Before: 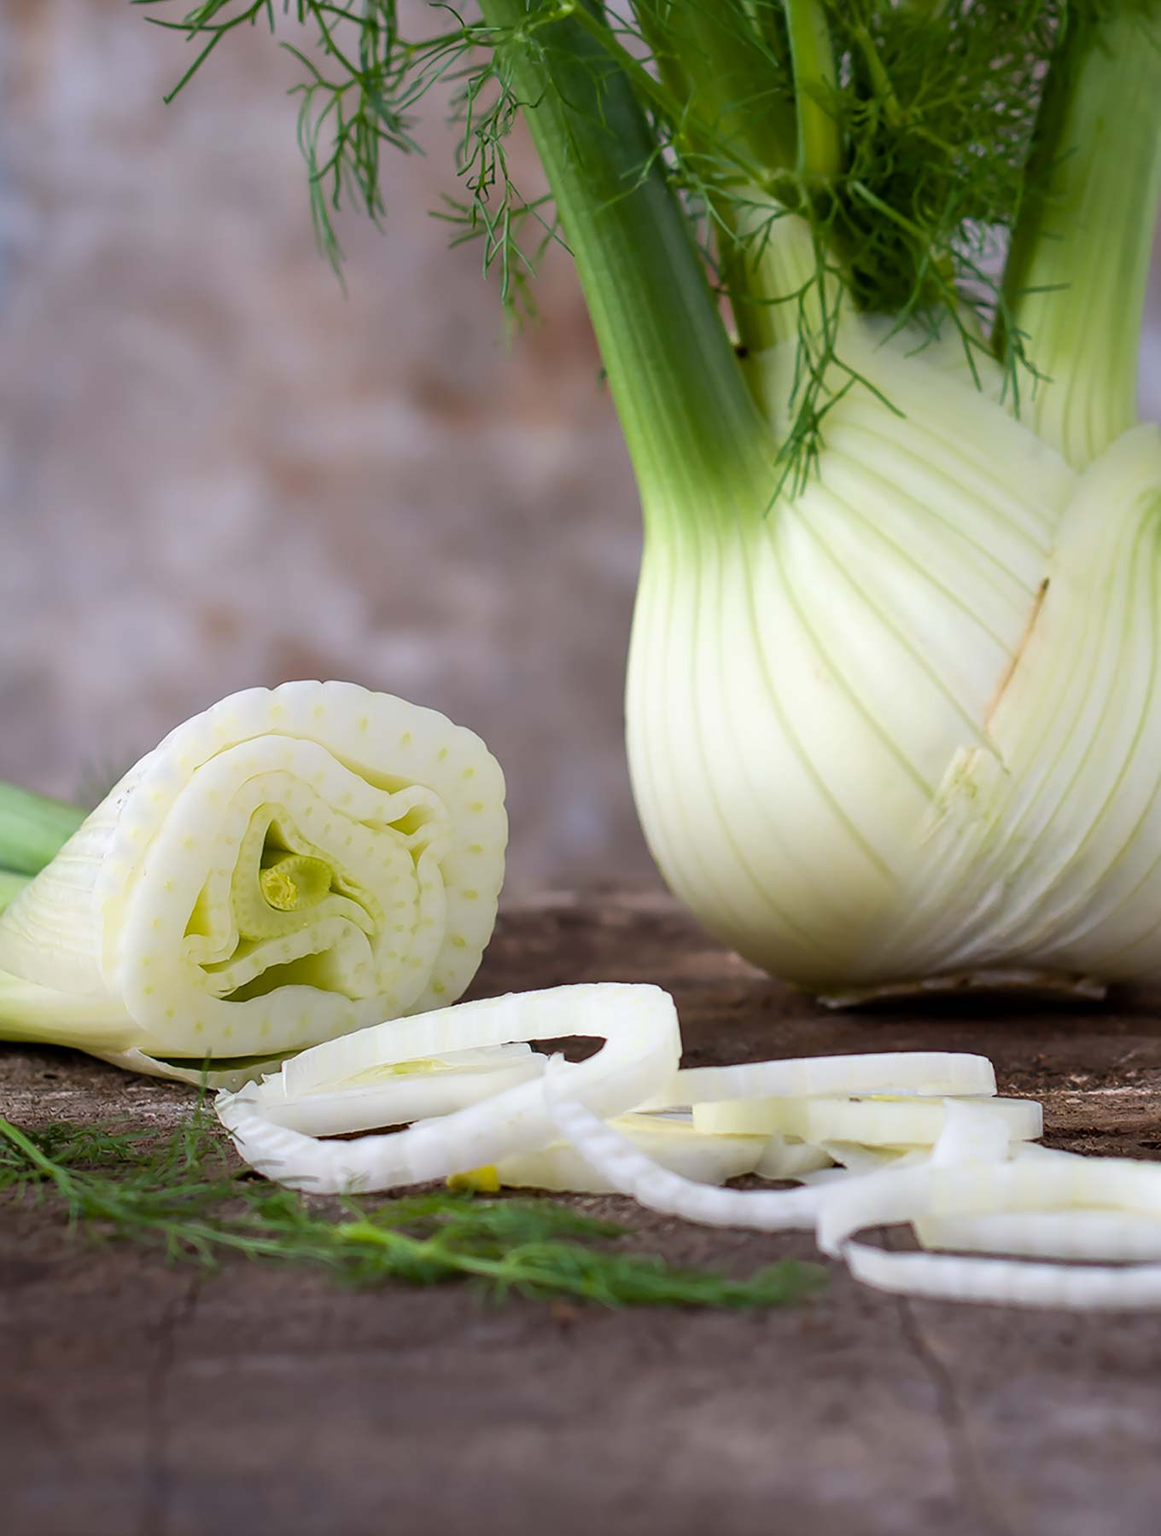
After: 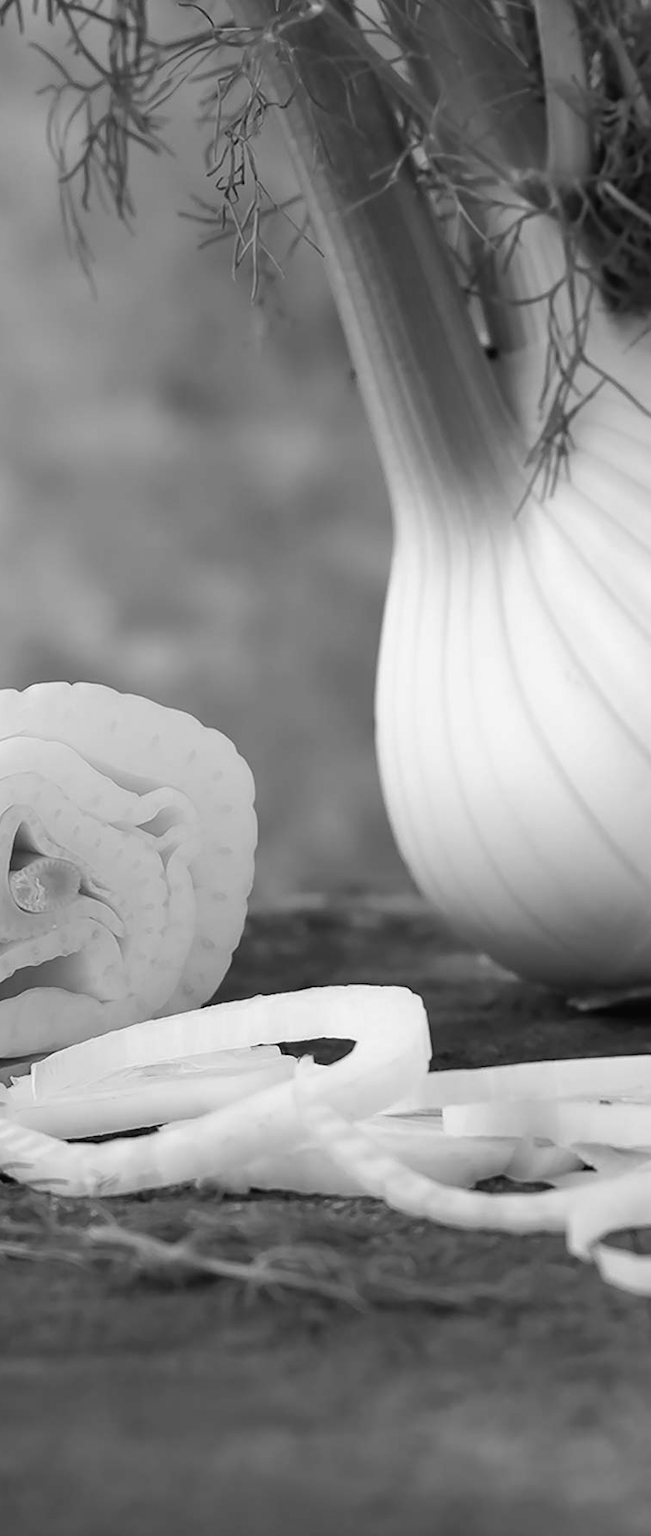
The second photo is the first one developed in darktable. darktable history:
crop: left 21.674%, right 22.086%
color balance: lift [1.001, 1.007, 1, 0.993], gamma [1.023, 1.026, 1.01, 0.974], gain [0.964, 1.059, 1.073, 0.927]
monochrome: on, module defaults
